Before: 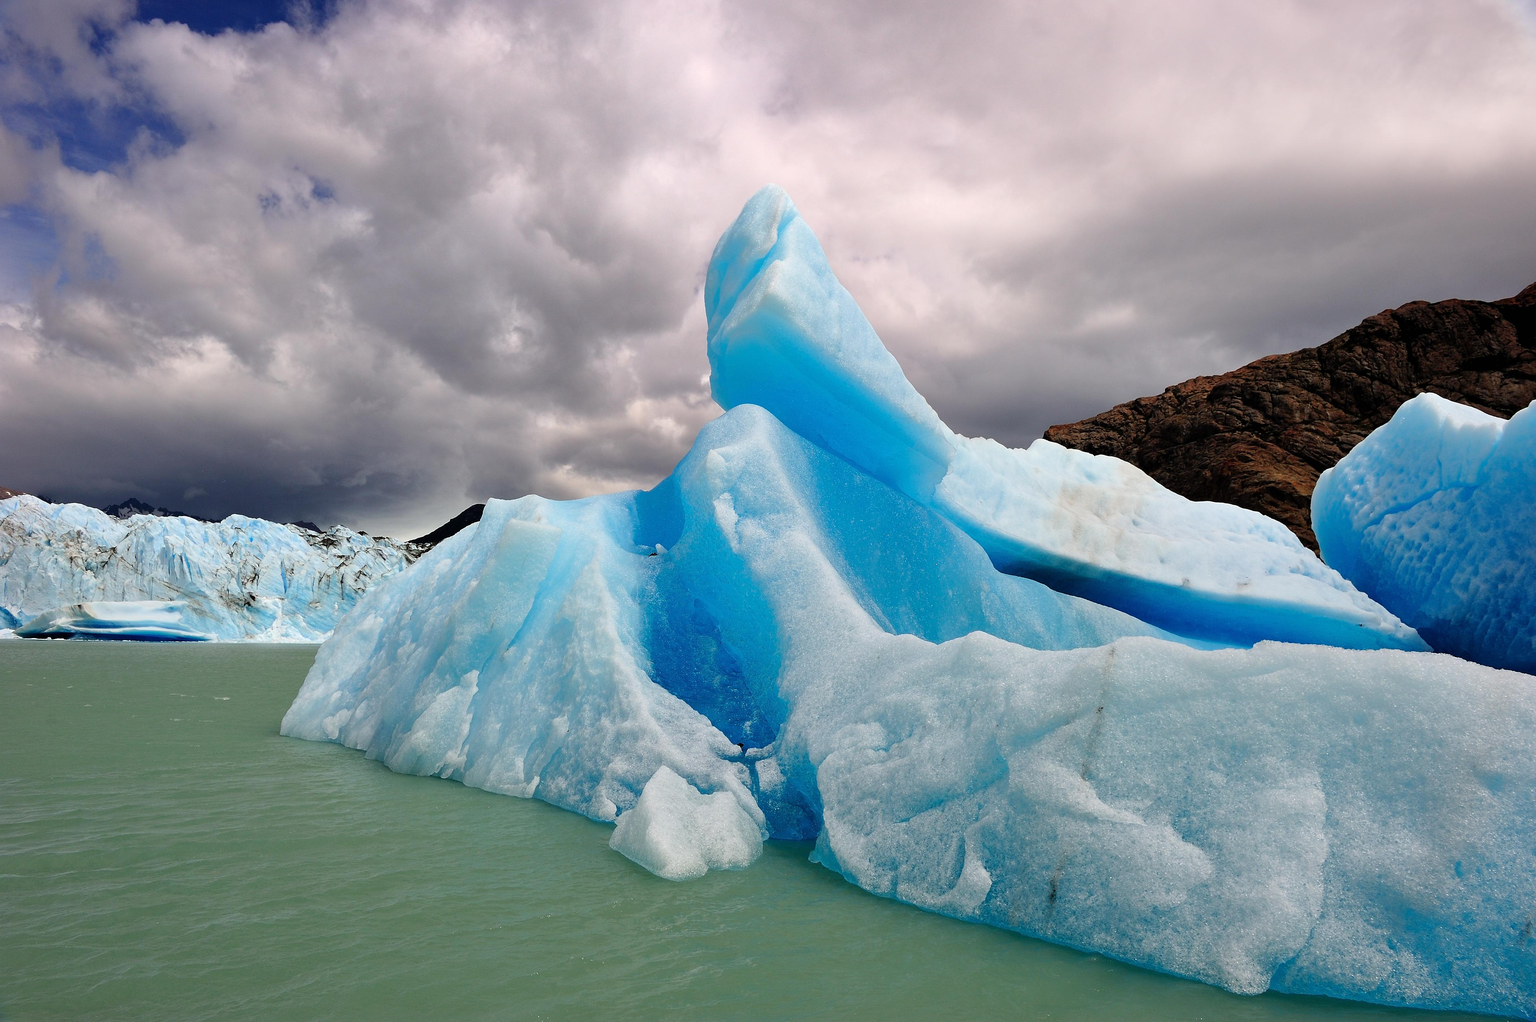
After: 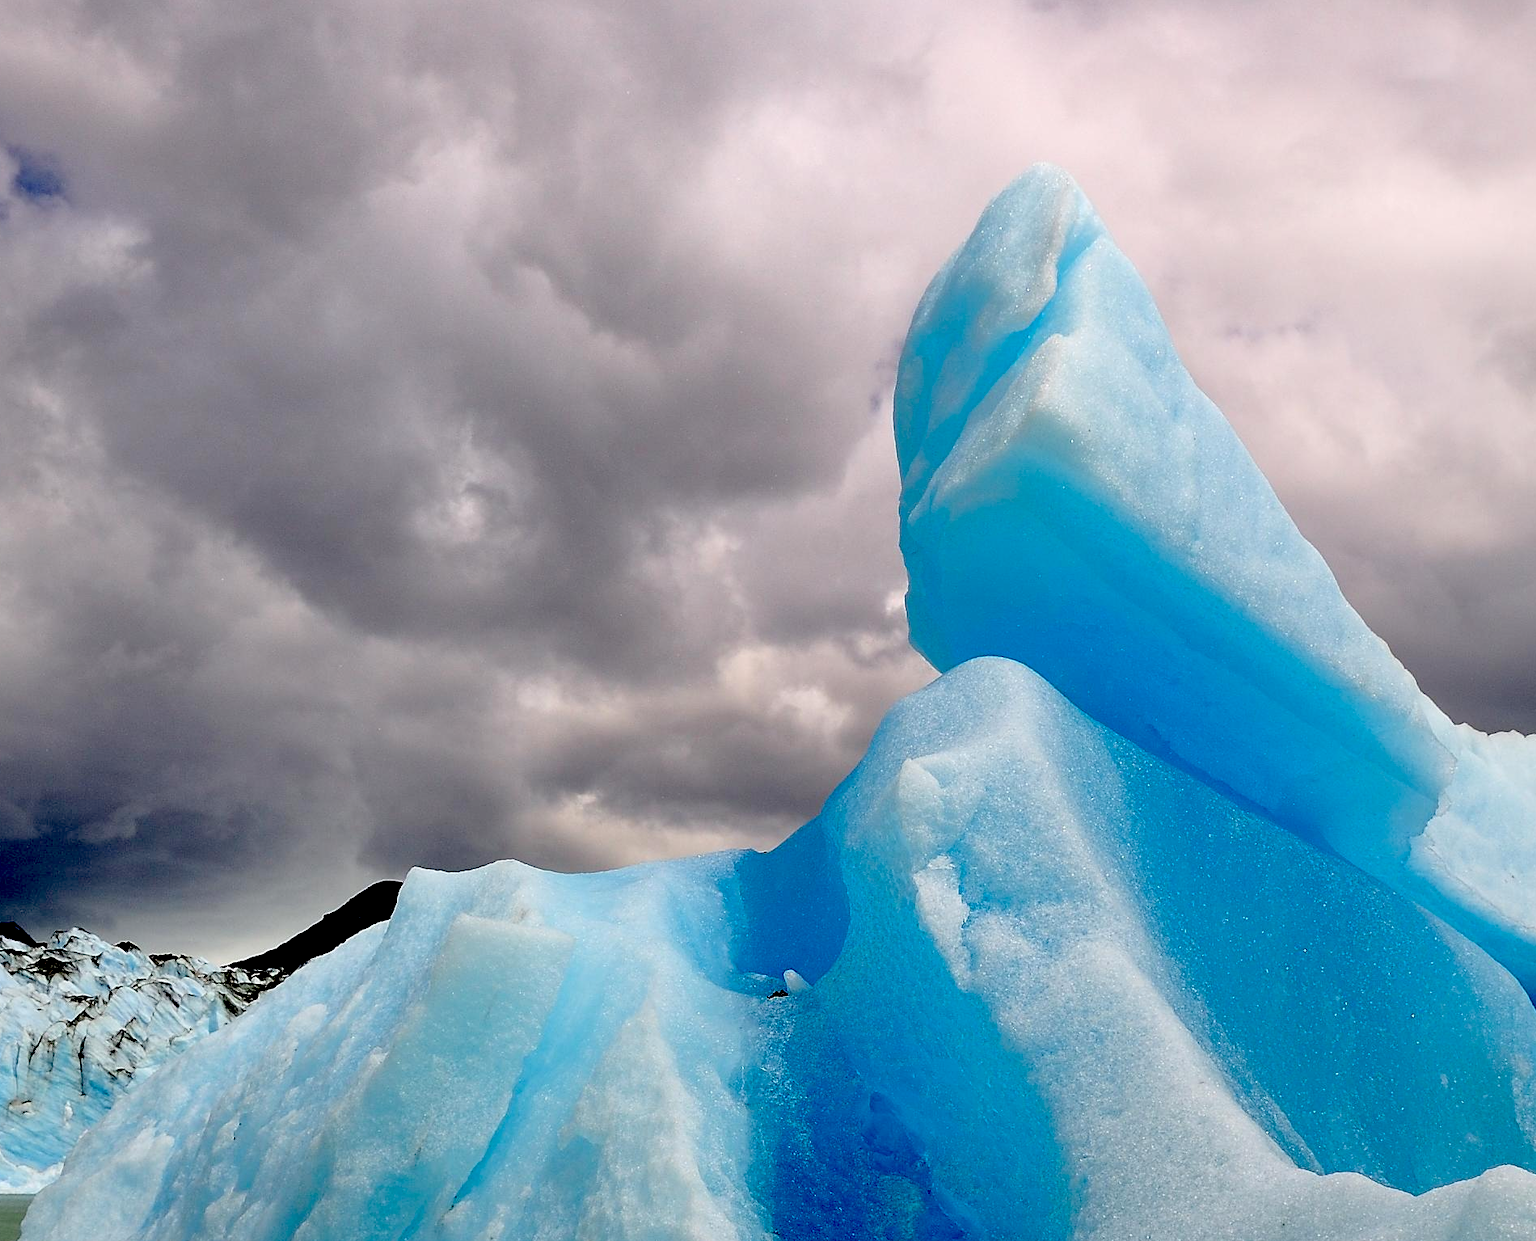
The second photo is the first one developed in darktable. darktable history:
exposure: black level correction 0.054, exposure -0.031 EV, compensate highlight preservation false
crop: left 19.919%, top 10.843%, right 35.432%, bottom 34.886%
